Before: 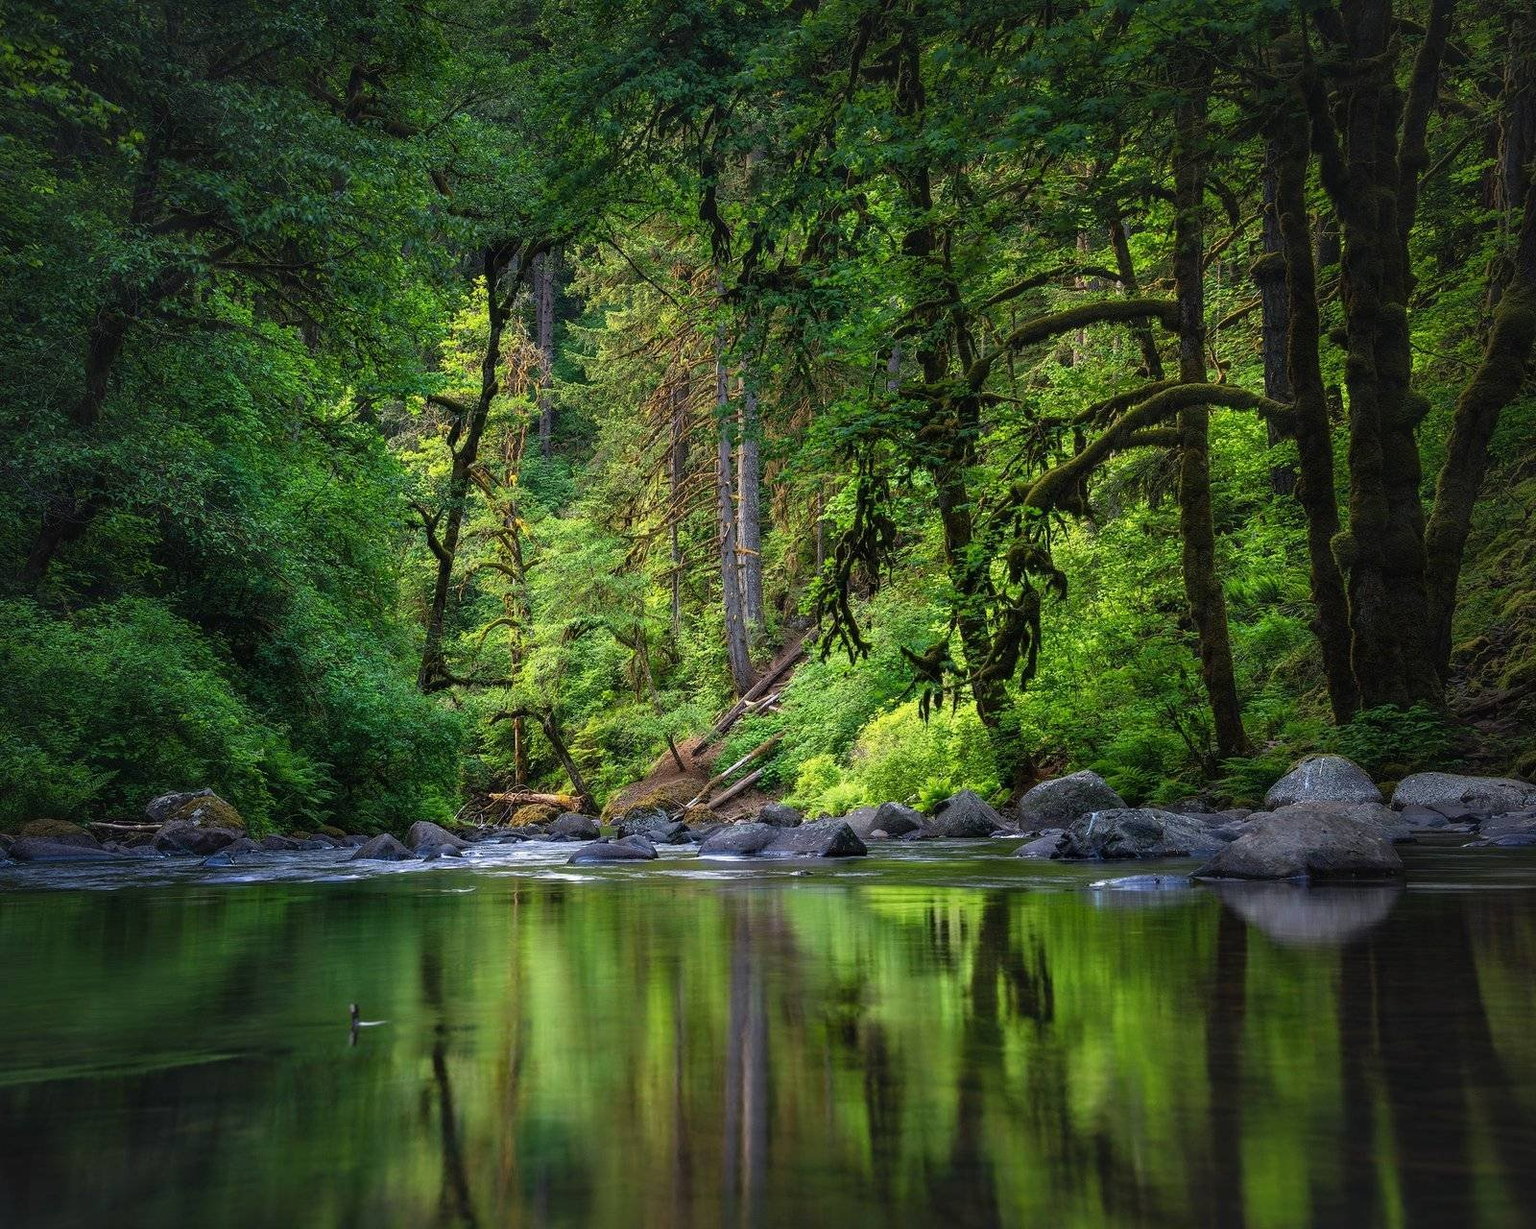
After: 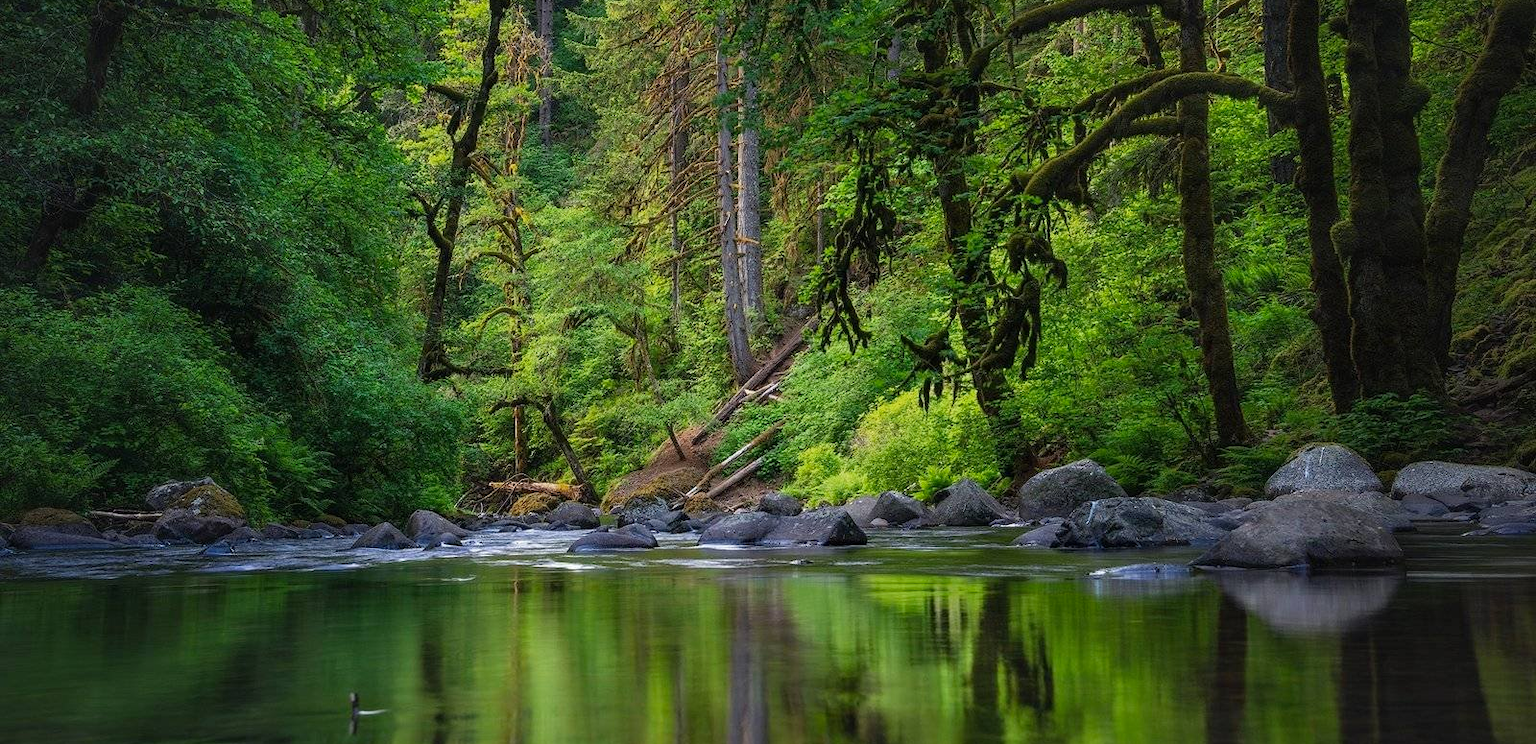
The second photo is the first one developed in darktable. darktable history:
crop and rotate: top 25.357%, bottom 13.942%
color zones: curves: ch0 [(0, 0.444) (0.143, 0.442) (0.286, 0.441) (0.429, 0.441) (0.571, 0.441) (0.714, 0.441) (0.857, 0.442) (1, 0.444)]
